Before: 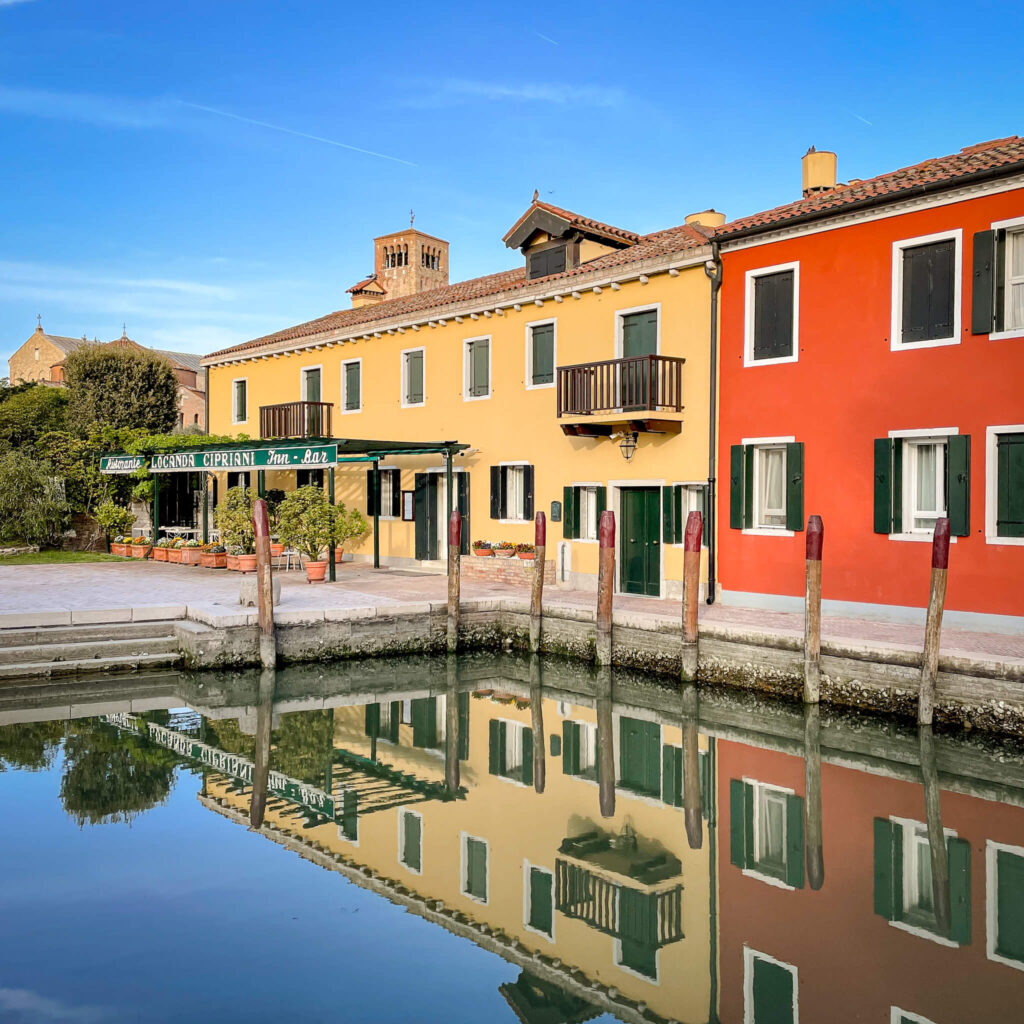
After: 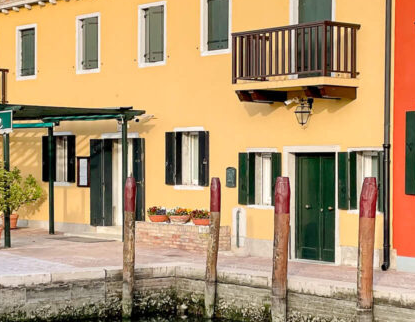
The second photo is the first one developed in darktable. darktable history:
crop: left 31.8%, top 32.651%, right 27.654%, bottom 35.894%
